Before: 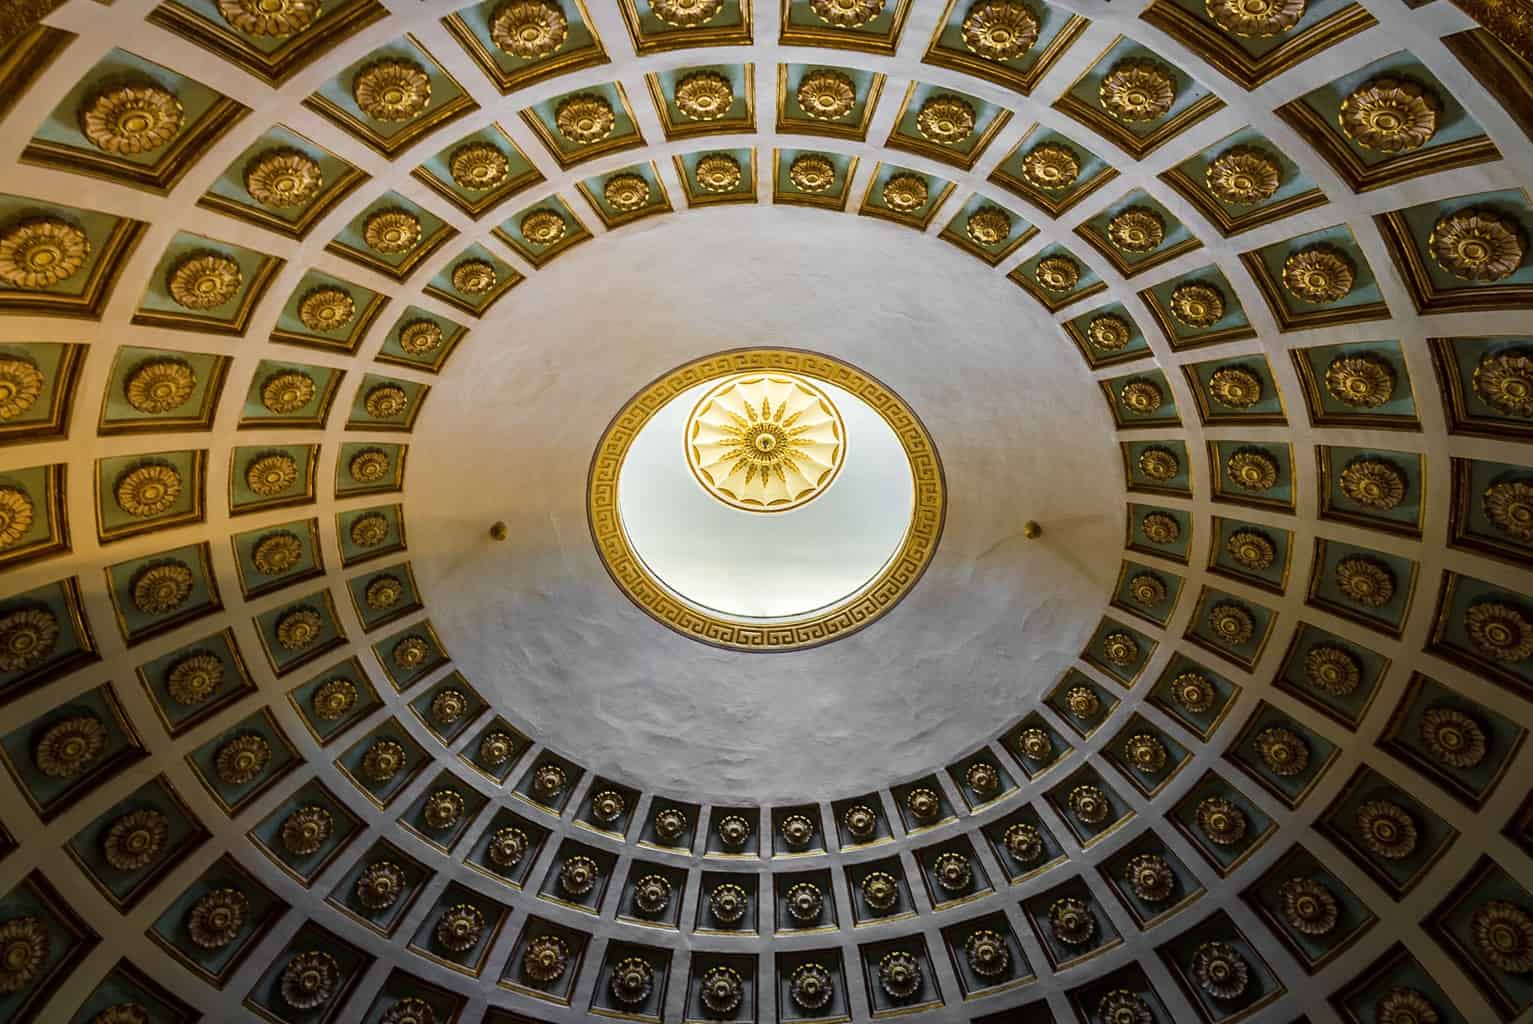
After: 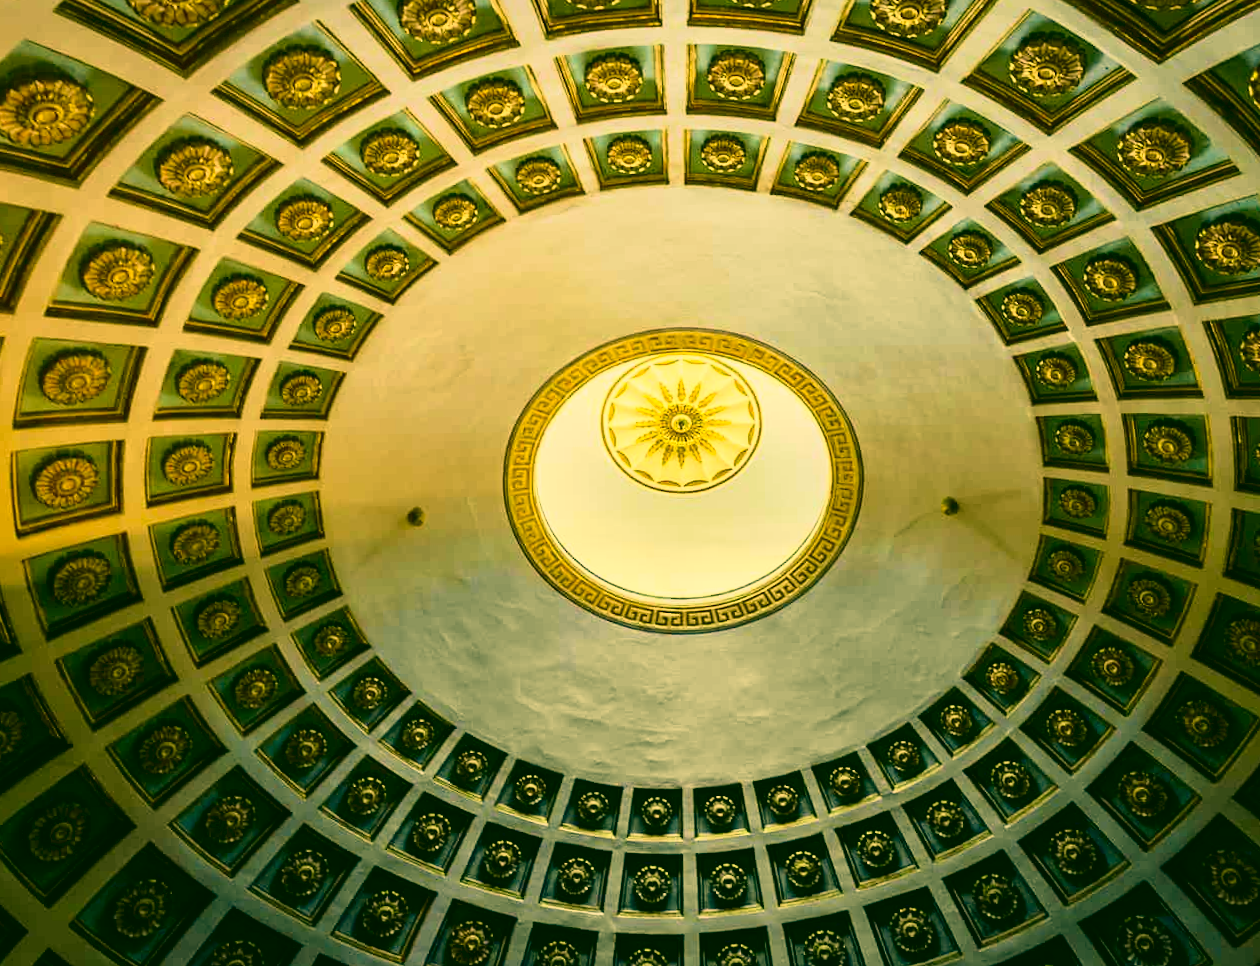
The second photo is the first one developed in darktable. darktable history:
color correction: highlights a* 5.62, highlights b* 33.57, shadows a* -25.86, shadows b* 4.02
velvia: strength 29%
crop and rotate: angle 1°, left 4.281%, top 0.642%, right 11.383%, bottom 2.486%
exposure: exposure -0.151 EV, compensate highlight preservation false
tone curve: curves: ch0 [(0, 0.023) (0.087, 0.065) (0.184, 0.168) (0.45, 0.54) (0.57, 0.683) (0.706, 0.841) (0.877, 0.948) (1, 0.984)]; ch1 [(0, 0) (0.388, 0.369) (0.447, 0.447) (0.505, 0.5) (0.534, 0.535) (0.563, 0.563) (0.579, 0.59) (0.644, 0.663) (1, 1)]; ch2 [(0, 0) (0.301, 0.259) (0.385, 0.395) (0.492, 0.496) (0.518, 0.537) (0.583, 0.605) (0.673, 0.667) (1, 1)], color space Lab, independent channels, preserve colors none
